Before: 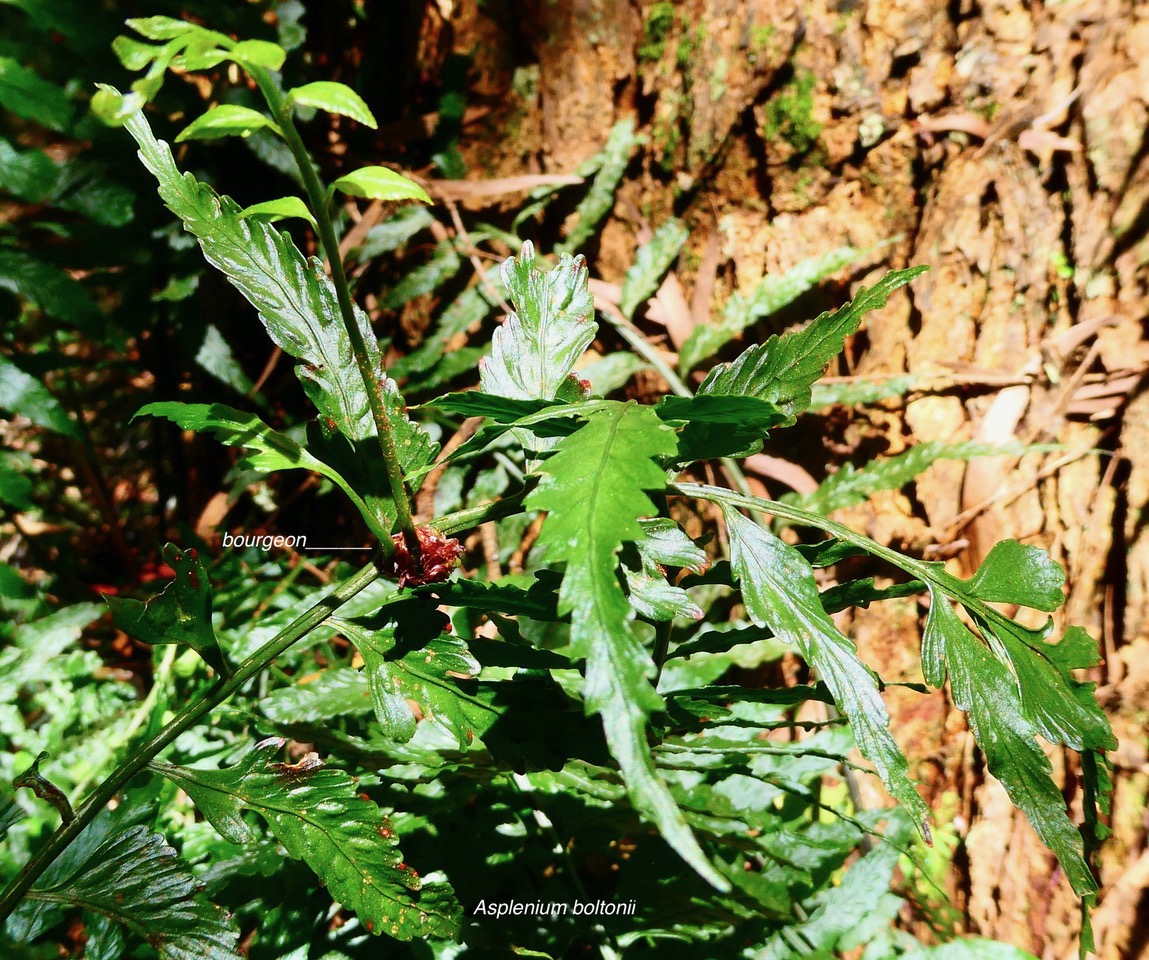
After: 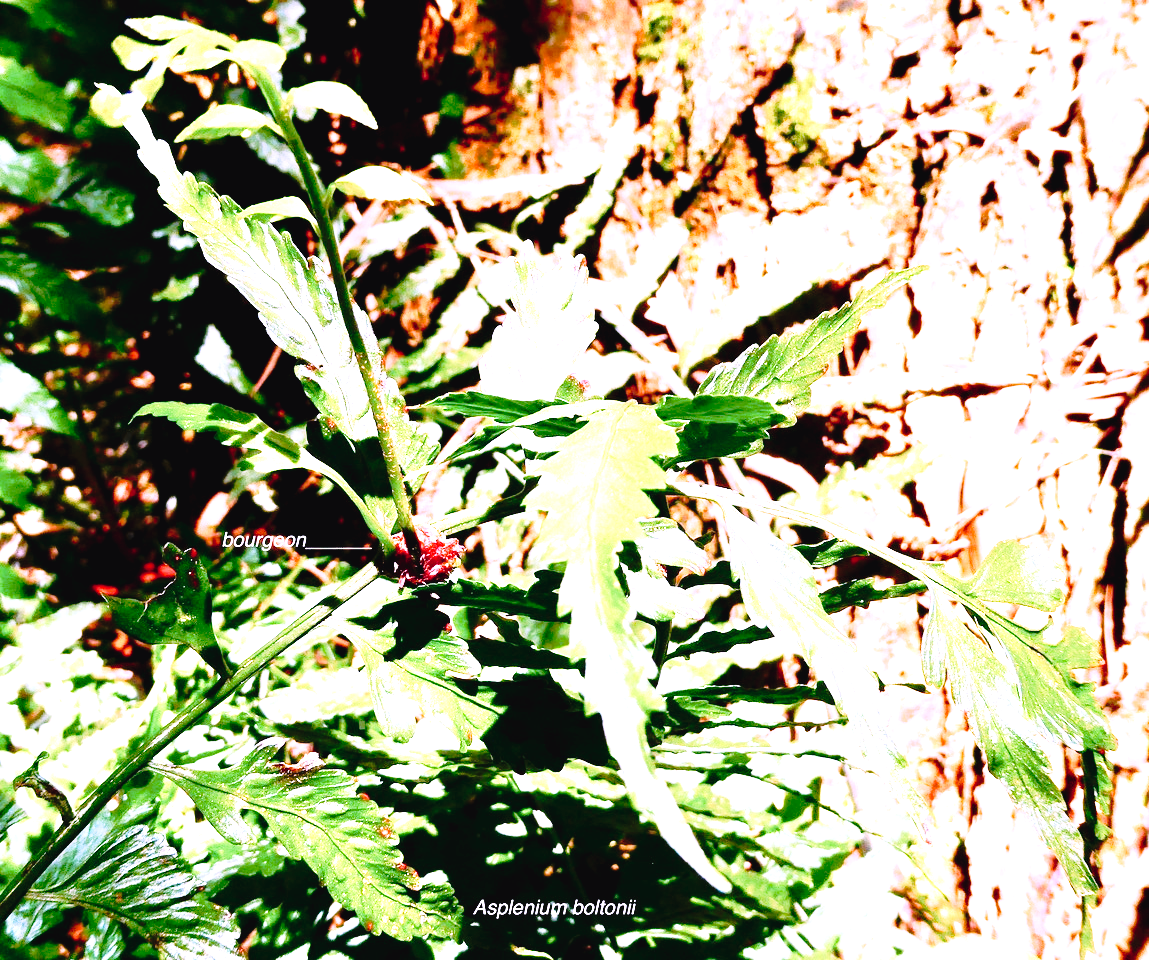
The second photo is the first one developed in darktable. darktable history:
color correction: highlights a* 15.05, highlights b* -25.49
exposure: exposure 1.265 EV, compensate highlight preservation false
tone equalizer: -8 EV -0.733 EV, -7 EV -0.694 EV, -6 EV -0.579 EV, -5 EV -0.366 EV, -3 EV 0.4 EV, -2 EV 0.6 EV, -1 EV 0.698 EV, +0 EV 0.75 EV, smoothing 1
tone curve: curves: ch0 [(0, 0.029) (0.168, 0.142) (0.359, 0.44) (0.469, 0.544) (0.634, 0.722) (0.858, 0.903) (1, 0.968)]; ch1 [(0, 0) (0.437, 0.453) (0.472, 0.47) (0.502, 0.502) (0.54, 0.534) (0.57, 0.592) (0.618, 0.66) (0.699, 0.749) (0.859, 0.919) (1, 1)]; ch2 [(0, 0) (0.33, 0.301) (0.421, 0.443) (0.476, 0.498) (0.505, 0.503) (0.547, 0.557) (0.586, 0.634) (0.608, 0.676) (1, 1)], preserve colors none
